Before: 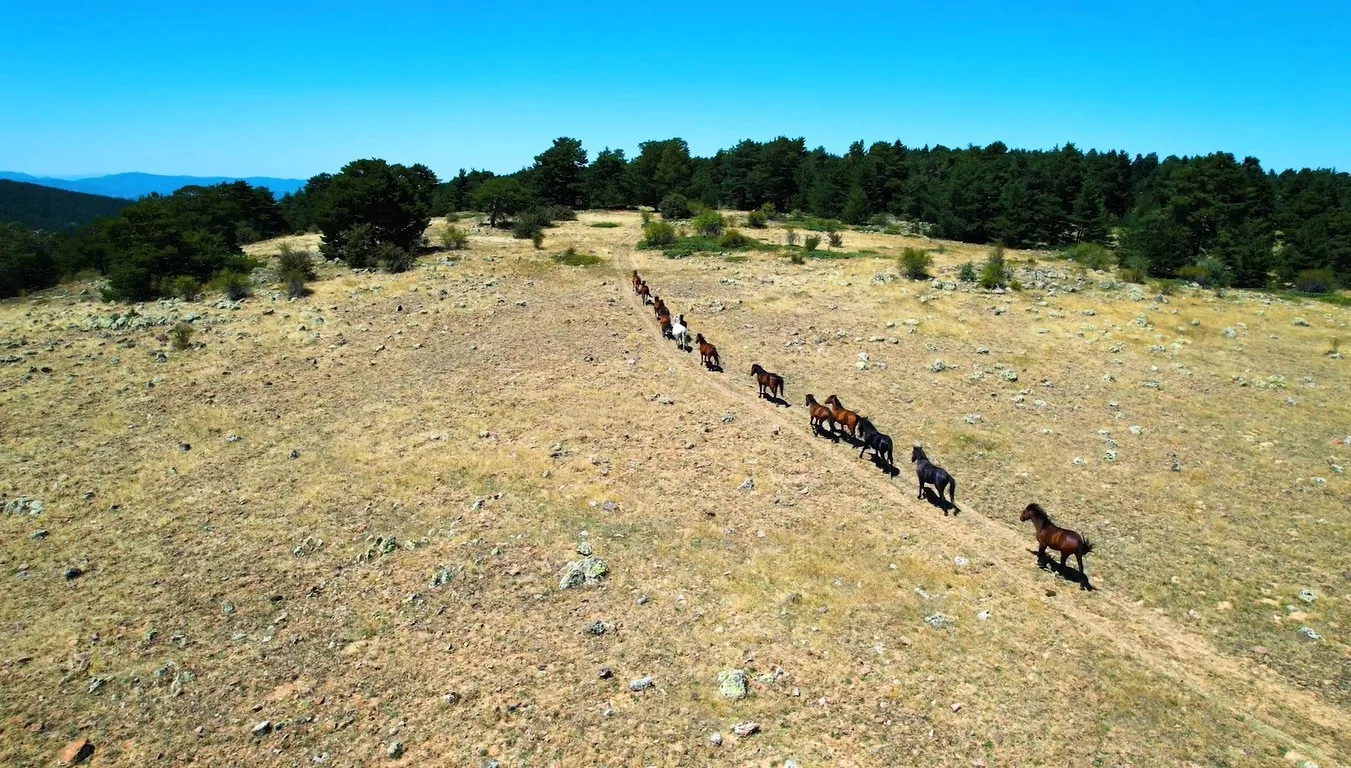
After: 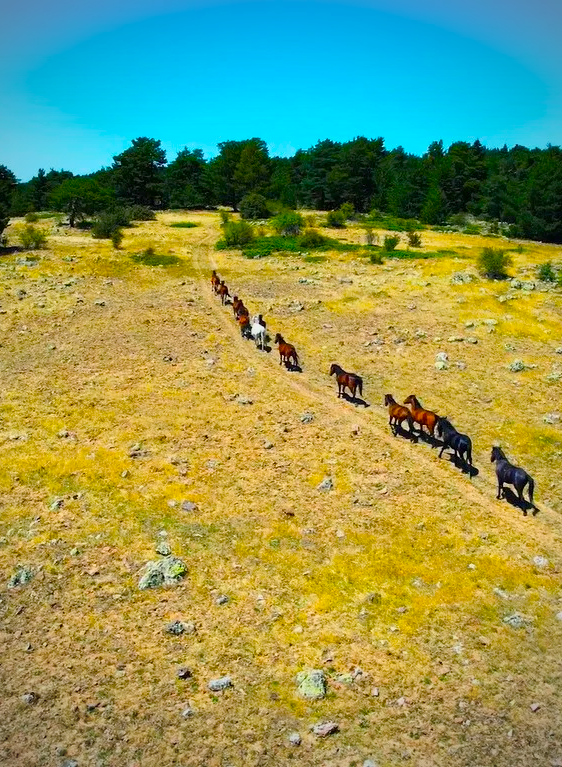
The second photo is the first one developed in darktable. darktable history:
color balance: input saturation 134.34%, contrast -10.04%, contrast fulcrum 19.67%, output saturation 133.51%
crop: left 31.229%, right 27.105%
vignetting: fall-off start 71.74%
